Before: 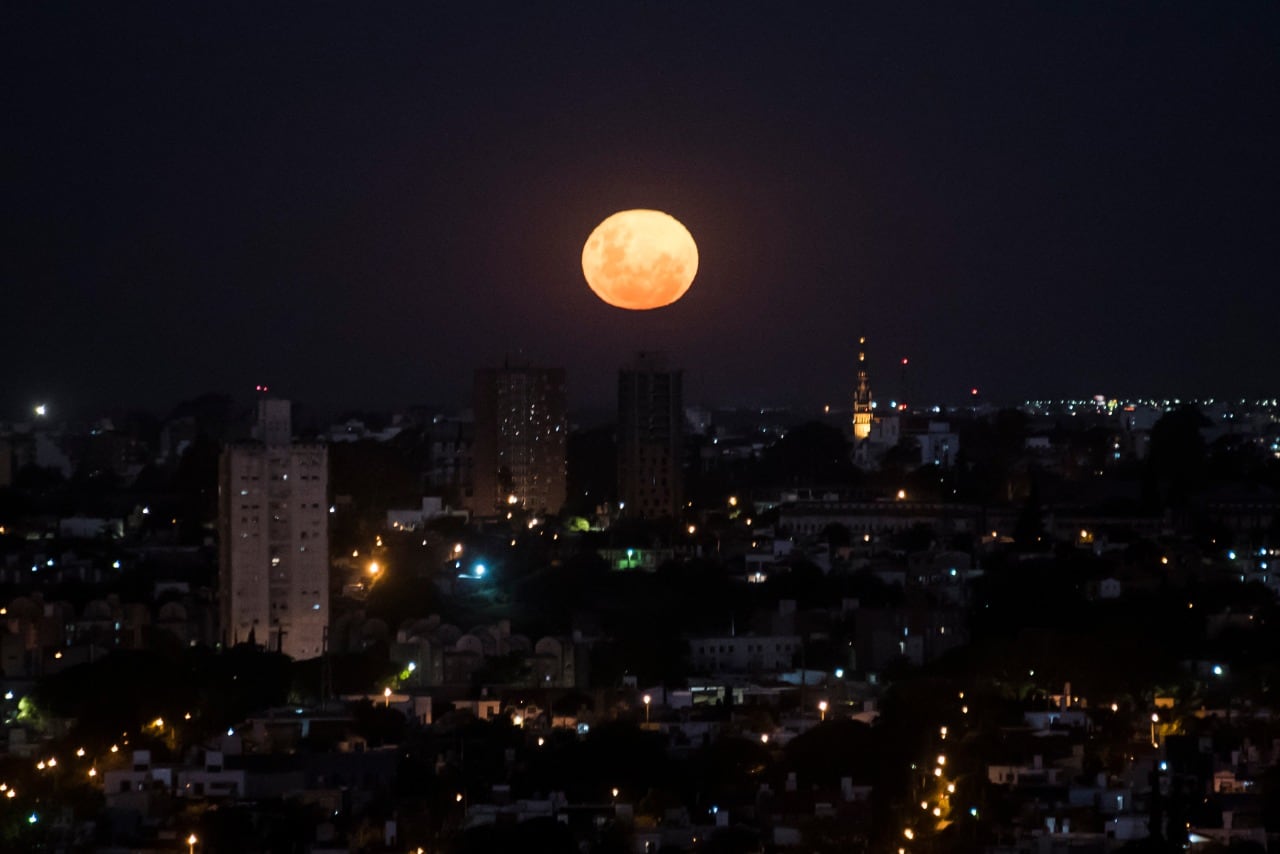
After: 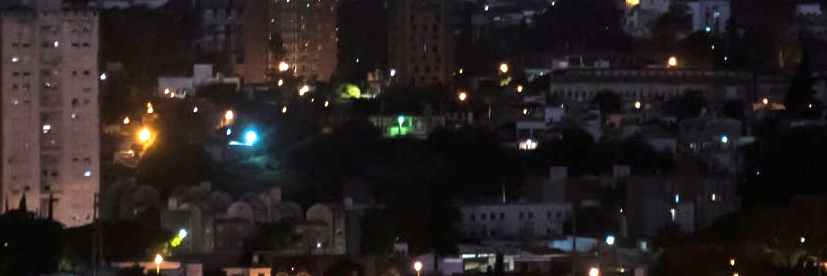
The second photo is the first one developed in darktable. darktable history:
crop: left 17.969%, top 50.789%, right 17.369%, bottom 16.873%
exposure: black level correction 0, exposure 1.442 EV, compensate exposure bias true, compensate highlight preservation false
